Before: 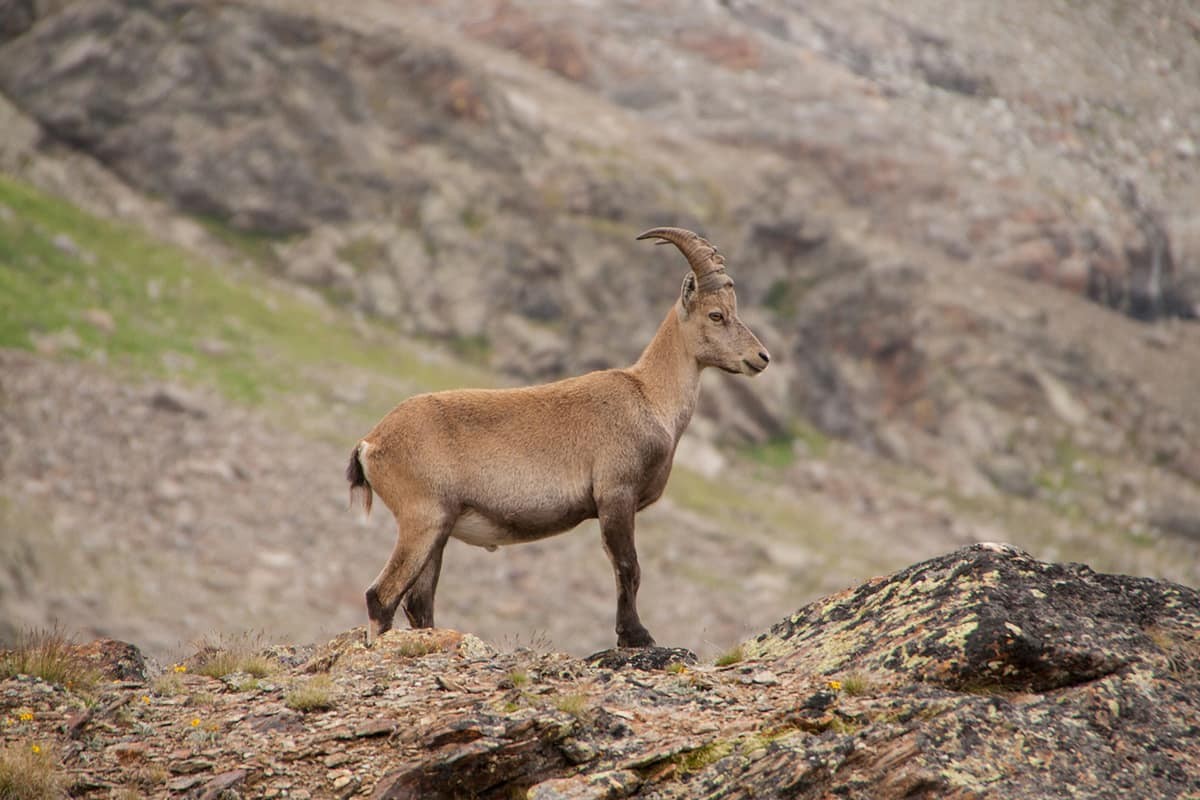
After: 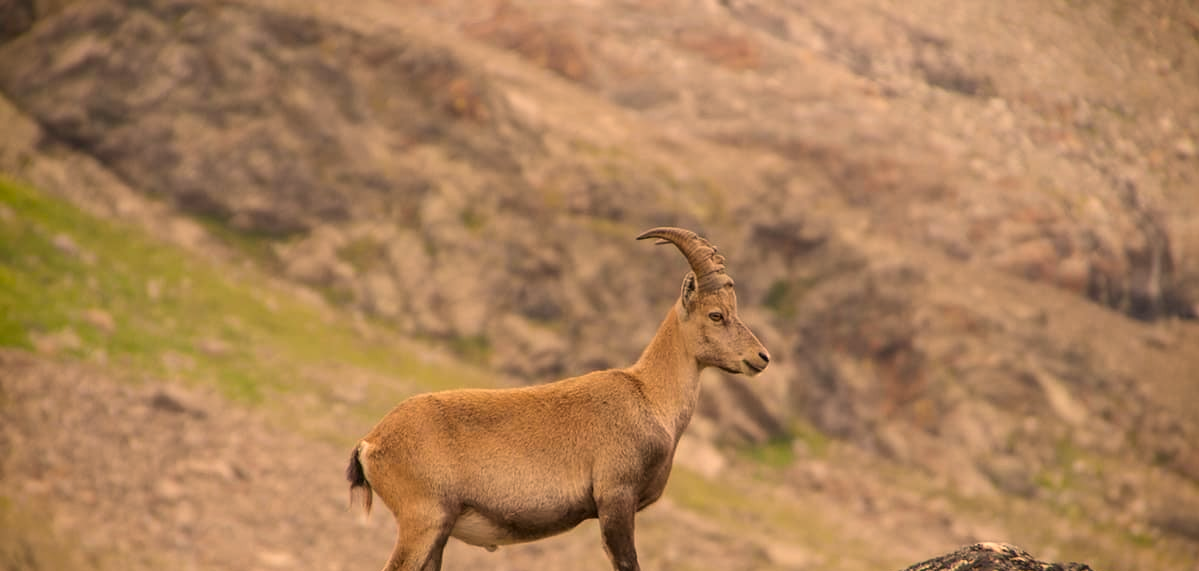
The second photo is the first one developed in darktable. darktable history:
color correction: highlights a* 15, highlights b* 31.55
white balance: red 1.004, blue 1.024
shadows and highlights: shadows -70, highlights 35, soften with gaussian
crop: bottom 28.576%
vignetting: fall-off start 88.53%, fall-off radius 44.2%, saturation 0.376, width/height ratio 1.161
